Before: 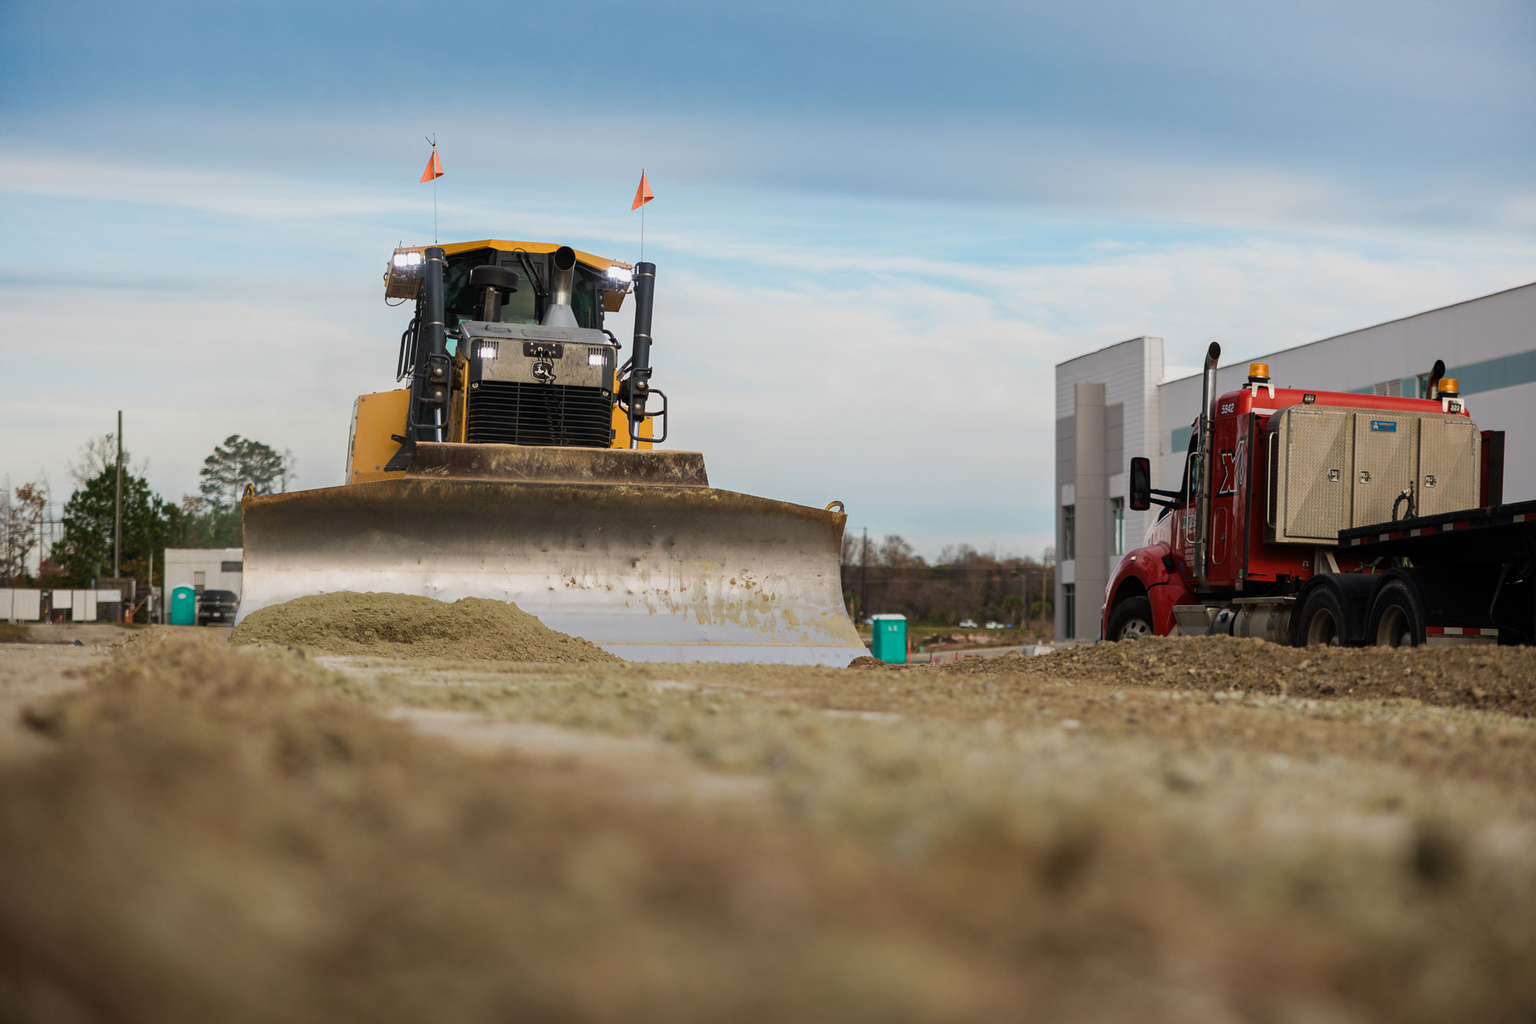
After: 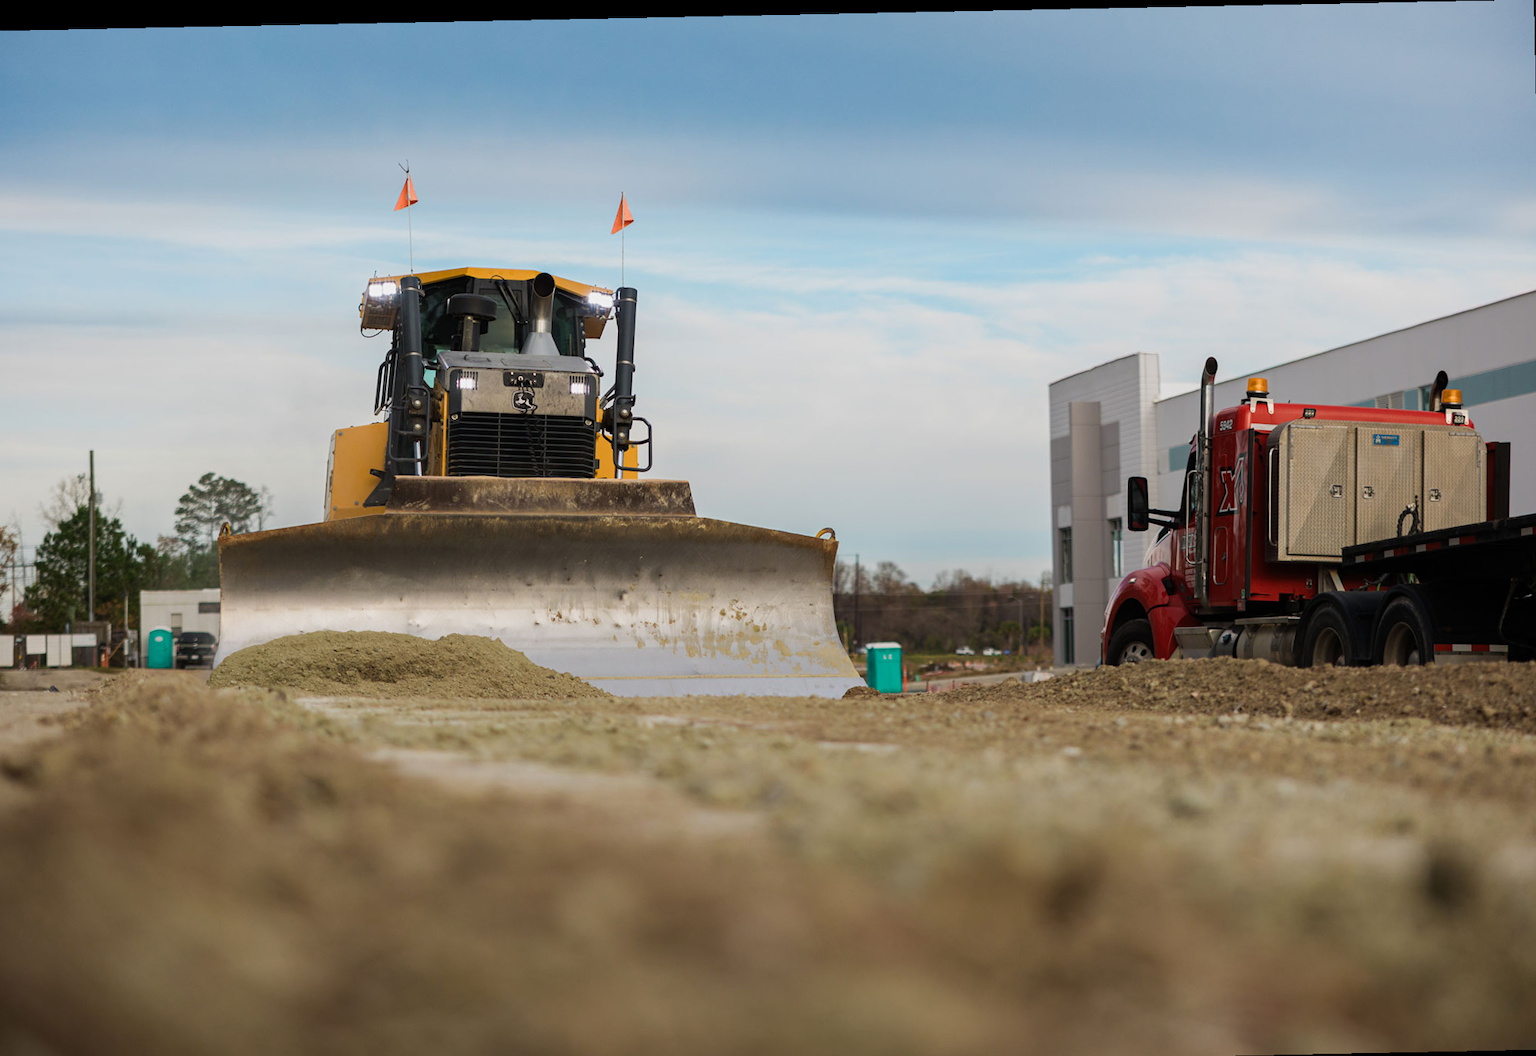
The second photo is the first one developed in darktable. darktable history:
rotate and perspective: rotation -1.17°, automatic cropping off
crop and rotate: left 2.536%, right 1.107%, bottom 2.246%
